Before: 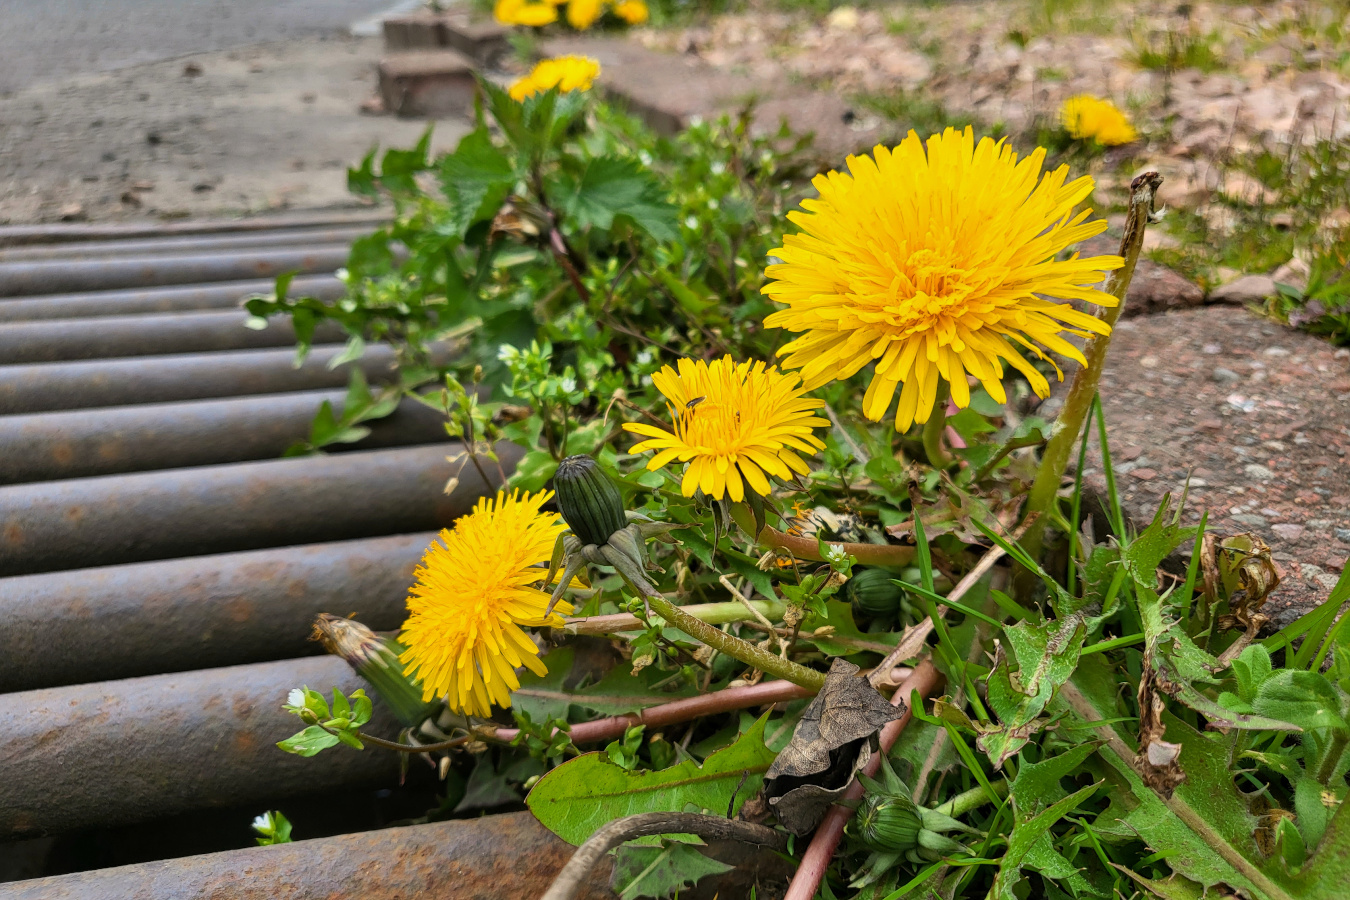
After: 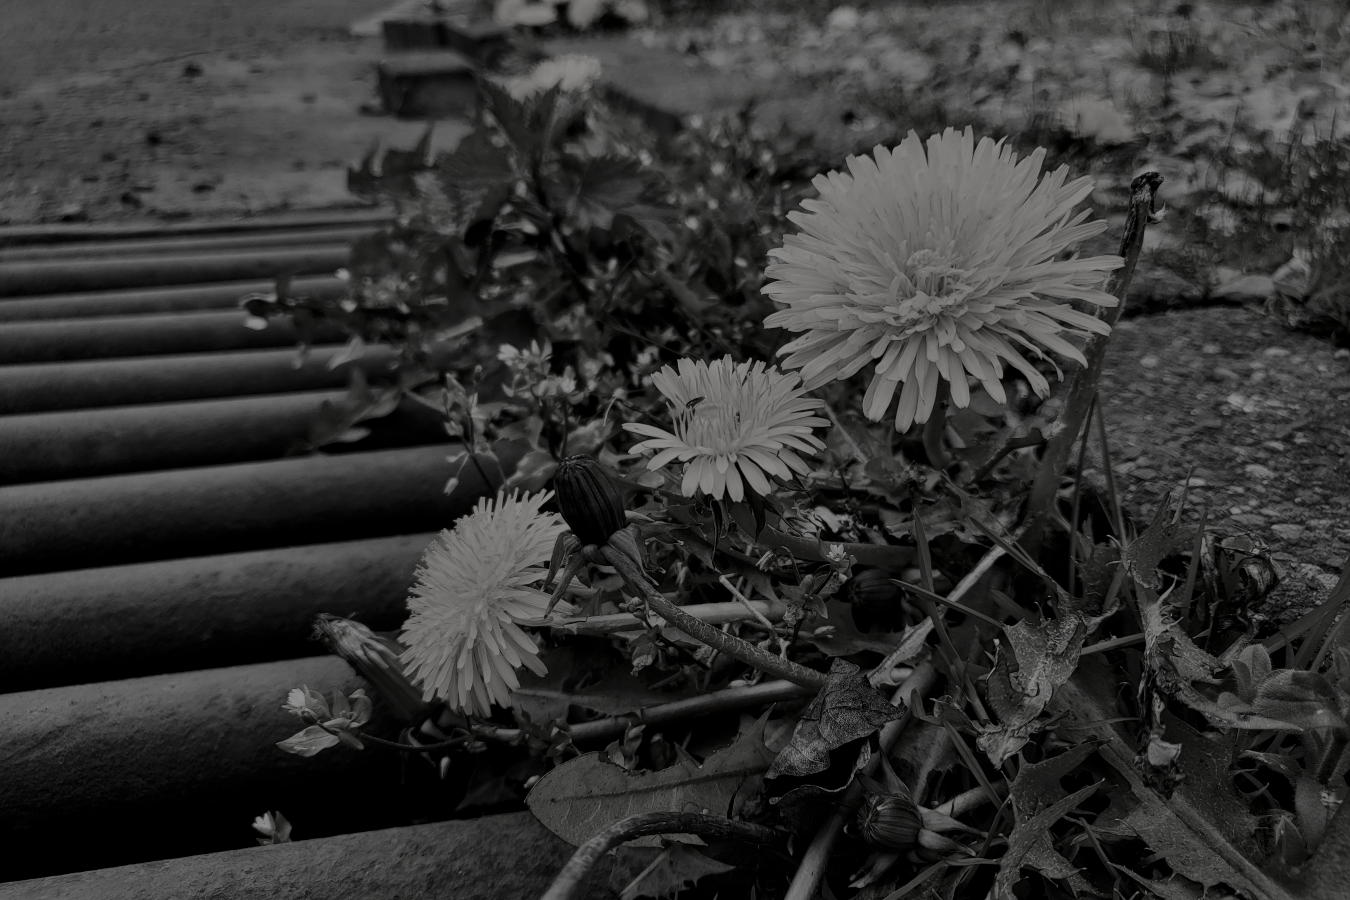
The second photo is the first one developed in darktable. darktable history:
filmic rgb: black relative exposure -7.15 EV, white relative exposure 5.37 EV, hardness 3.03
contrast brightness saturation: contrast -0.03, brightness -0.598, saturation -0.982
